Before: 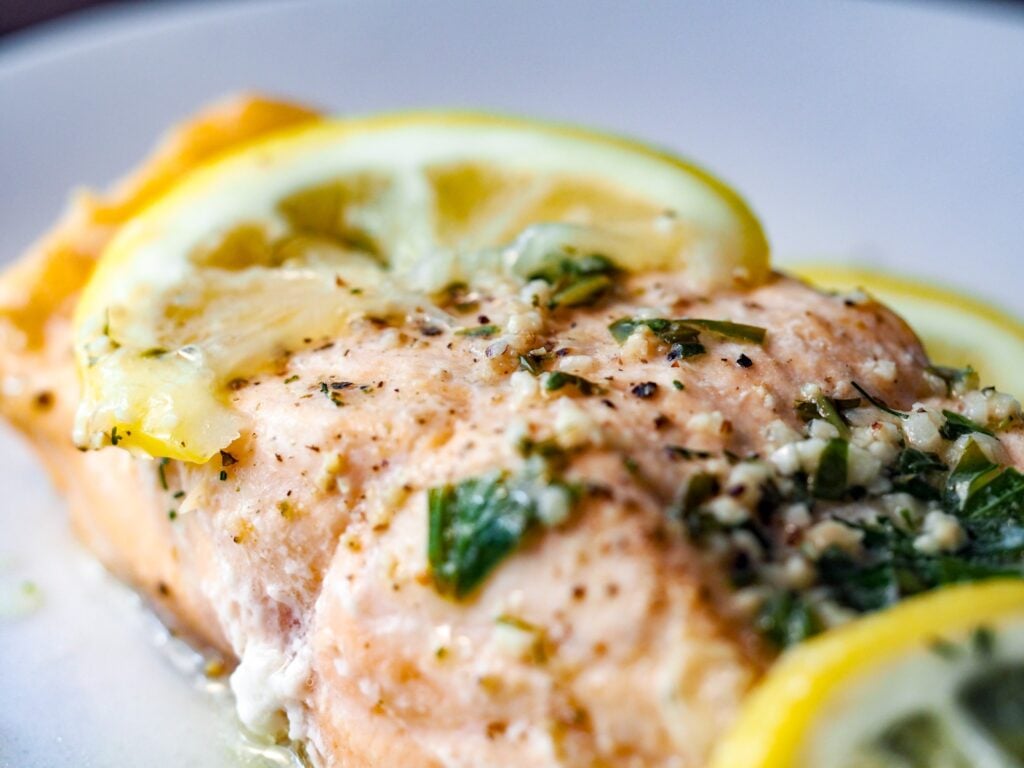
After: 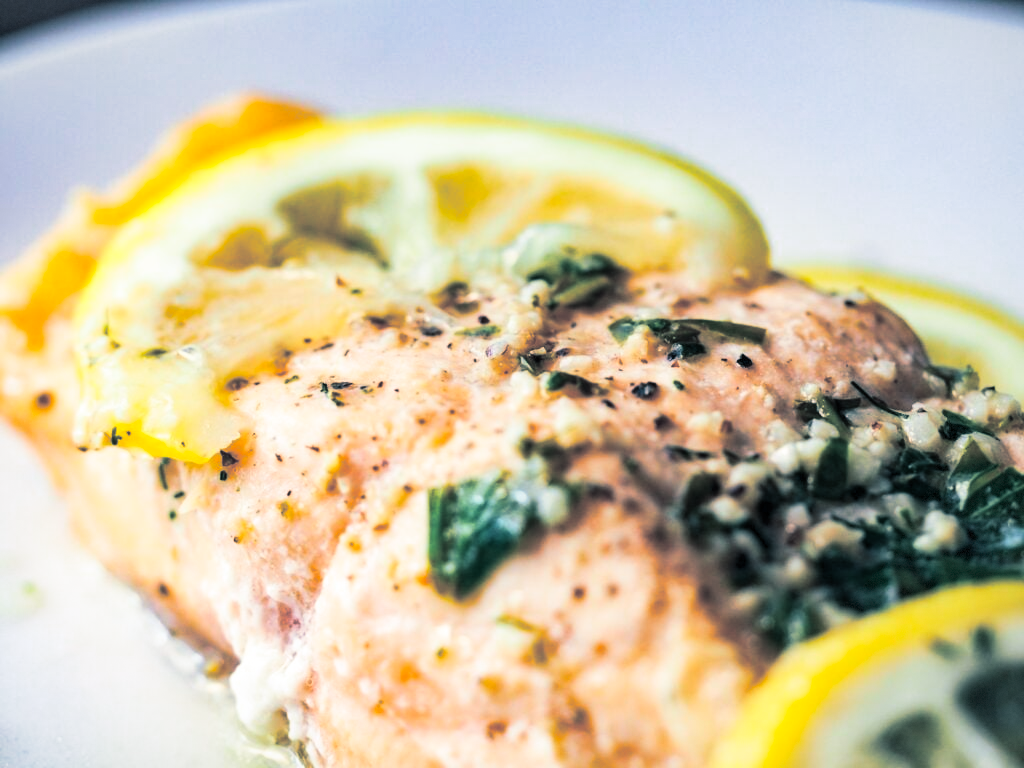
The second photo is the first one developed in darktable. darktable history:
vignetting: fall-off start 85%, fall-off radius 80%, brightness -0.182, saturation -0.3, width/height ratio 1.219, dithering 8-bit output, unbound false
contrast brightness saturation: contrast 0.2, brightness 0.16, saturation 0.22
split-toning: shadows › hue 205.2°, shadows › saturation 0.43, highlights › hue 54°, highlights › saturation 0.54
